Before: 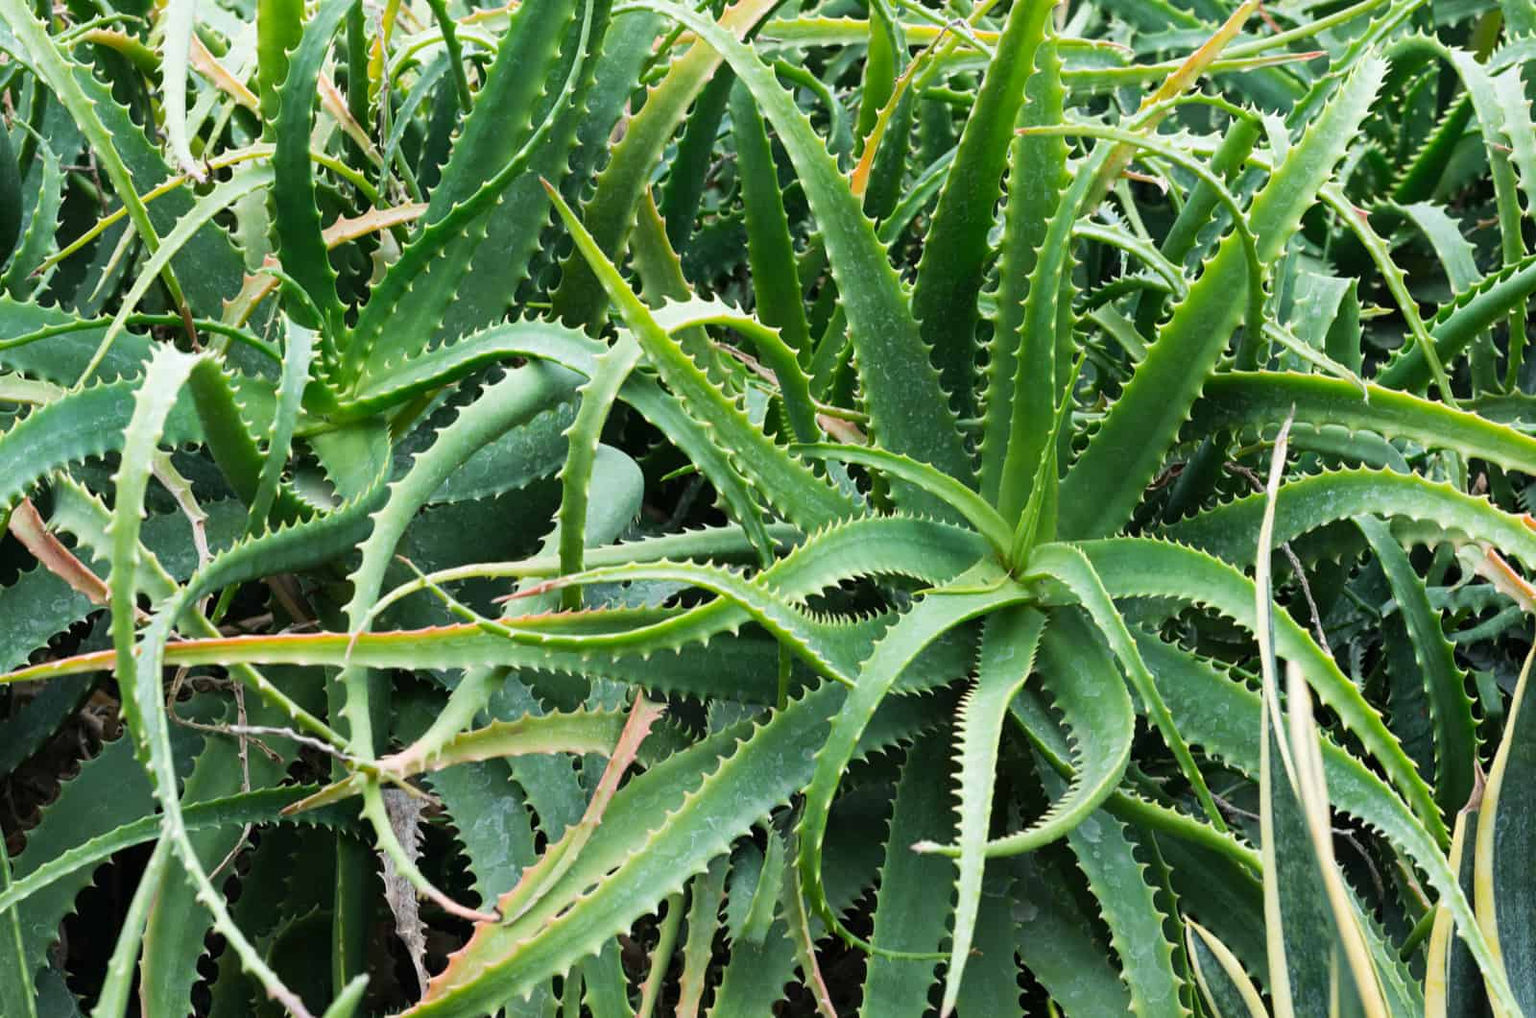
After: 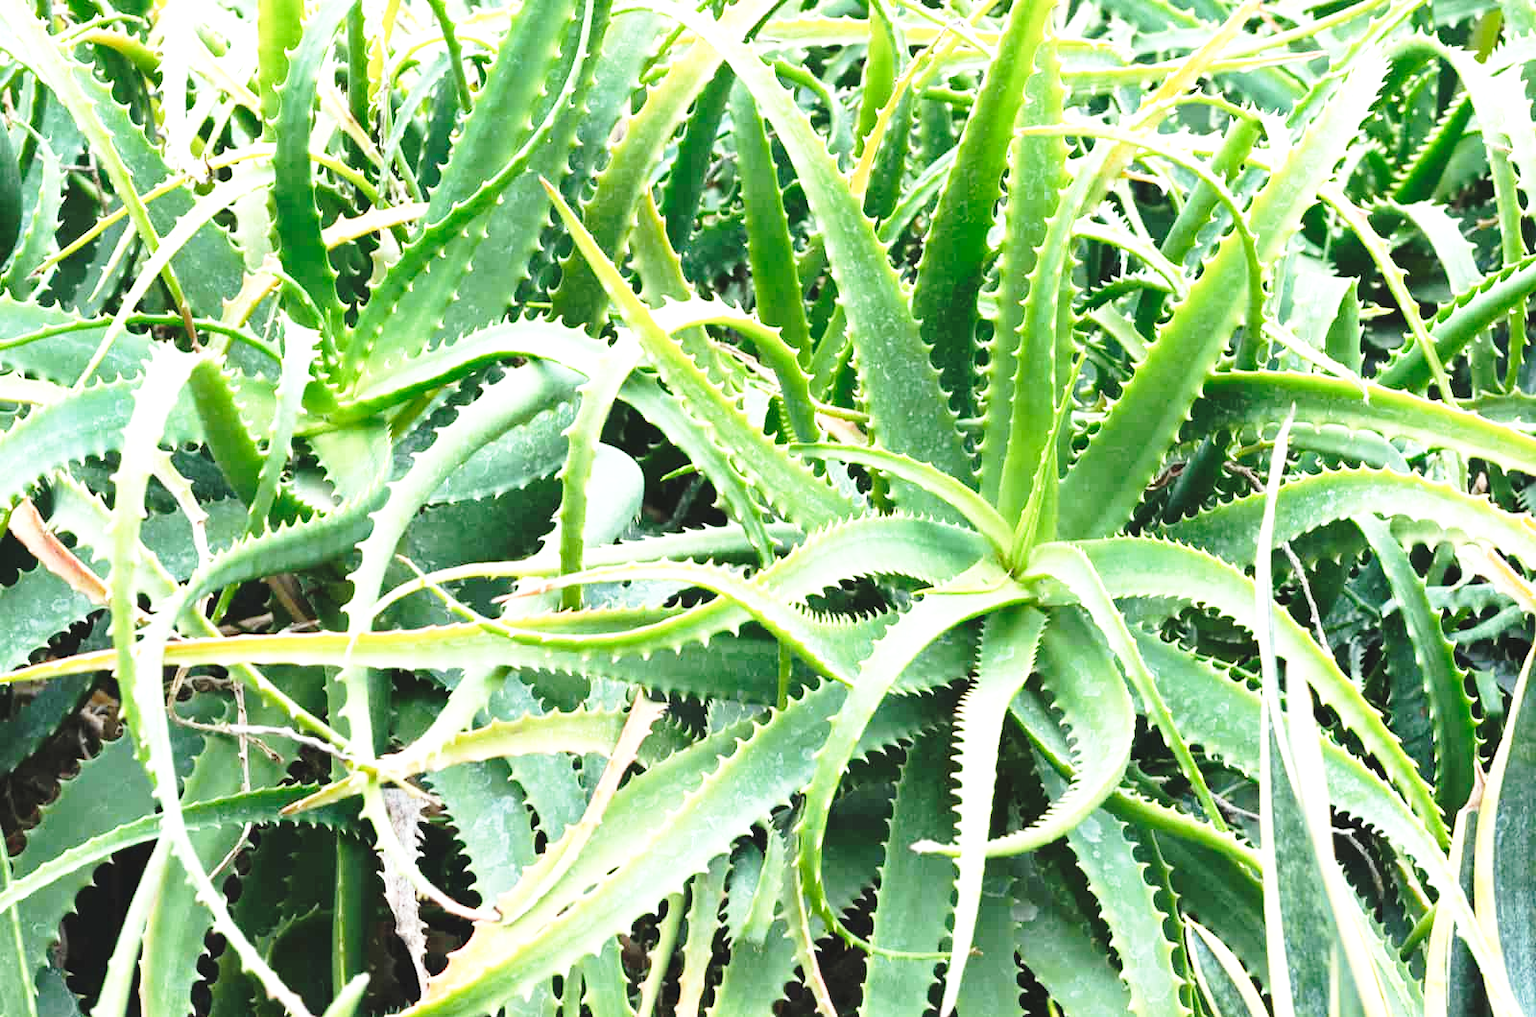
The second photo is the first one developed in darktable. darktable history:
exposure: black level correction -0.005, exposure 1.007 EV, compensate exposure bias true, compensate highlight preservation false
base curve: curves: ch0 [(0, 0) (0.028, 0.03) (0.121, 0.232) (0.46, 0.748) (0.859, 0.968) (1, 1)], preserve colors none
